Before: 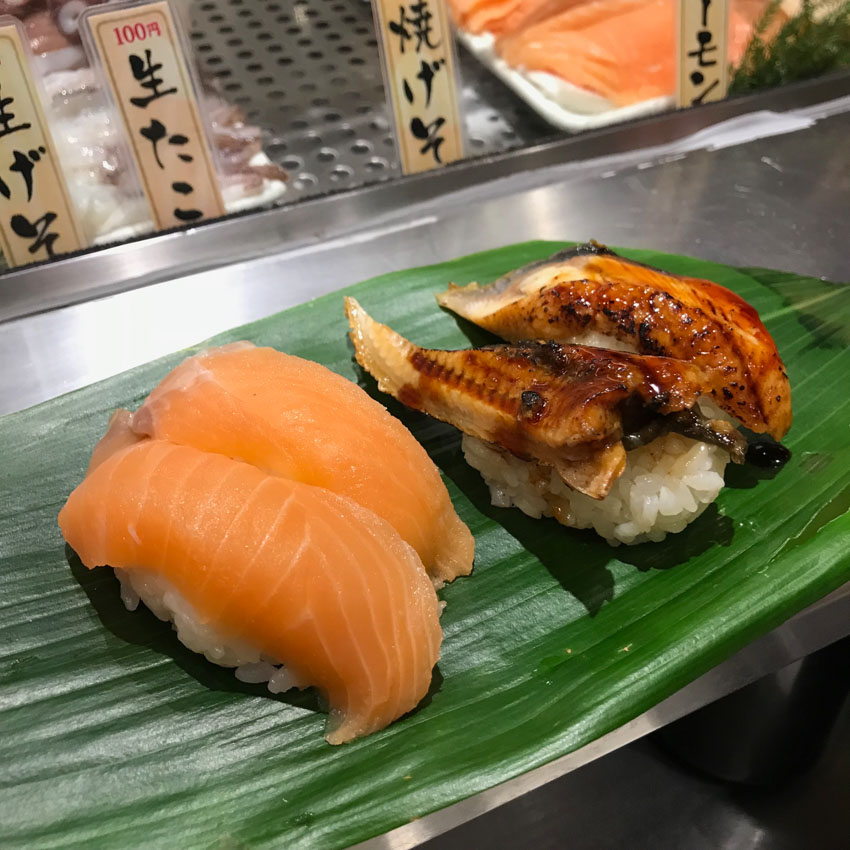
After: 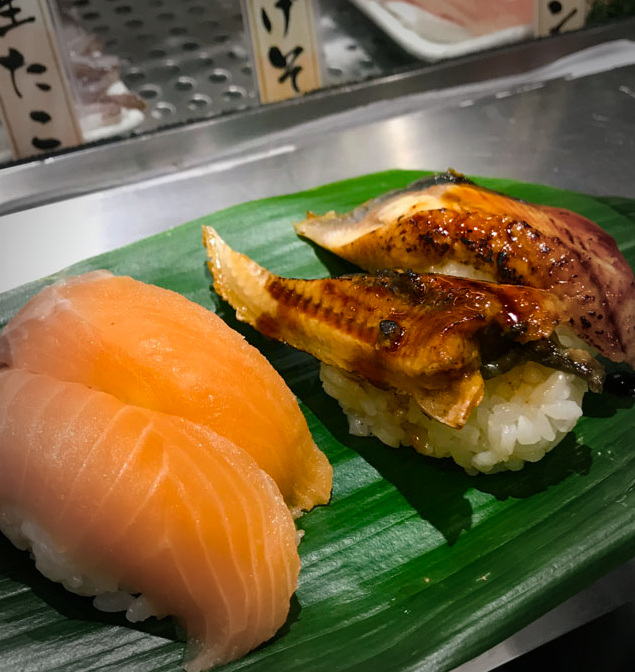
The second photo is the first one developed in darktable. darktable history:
shadows and highlights: shadows 13.06, white point adjustment 1.33, soften with gaussian
color balance rgb: shadows lift › luminance -7.767%, shadows lift › chroma 2.293%, shadows lift › hue 203.52°, perceptual saturation grading › global saturation 0.439%, perceptual saturation grading › mid-tones 6.145%, perceptual saturation grading › shadows 71.317%, global vibrance 9.455%
vignetting: fall-off start 65.91%, fall-off radius 39.79%, center (-0.012, 0), automatic ratio true, width/height ratio 0.664
crop: left 16.716%, top 8.434%, right 8.507%, bottom 12.449%
